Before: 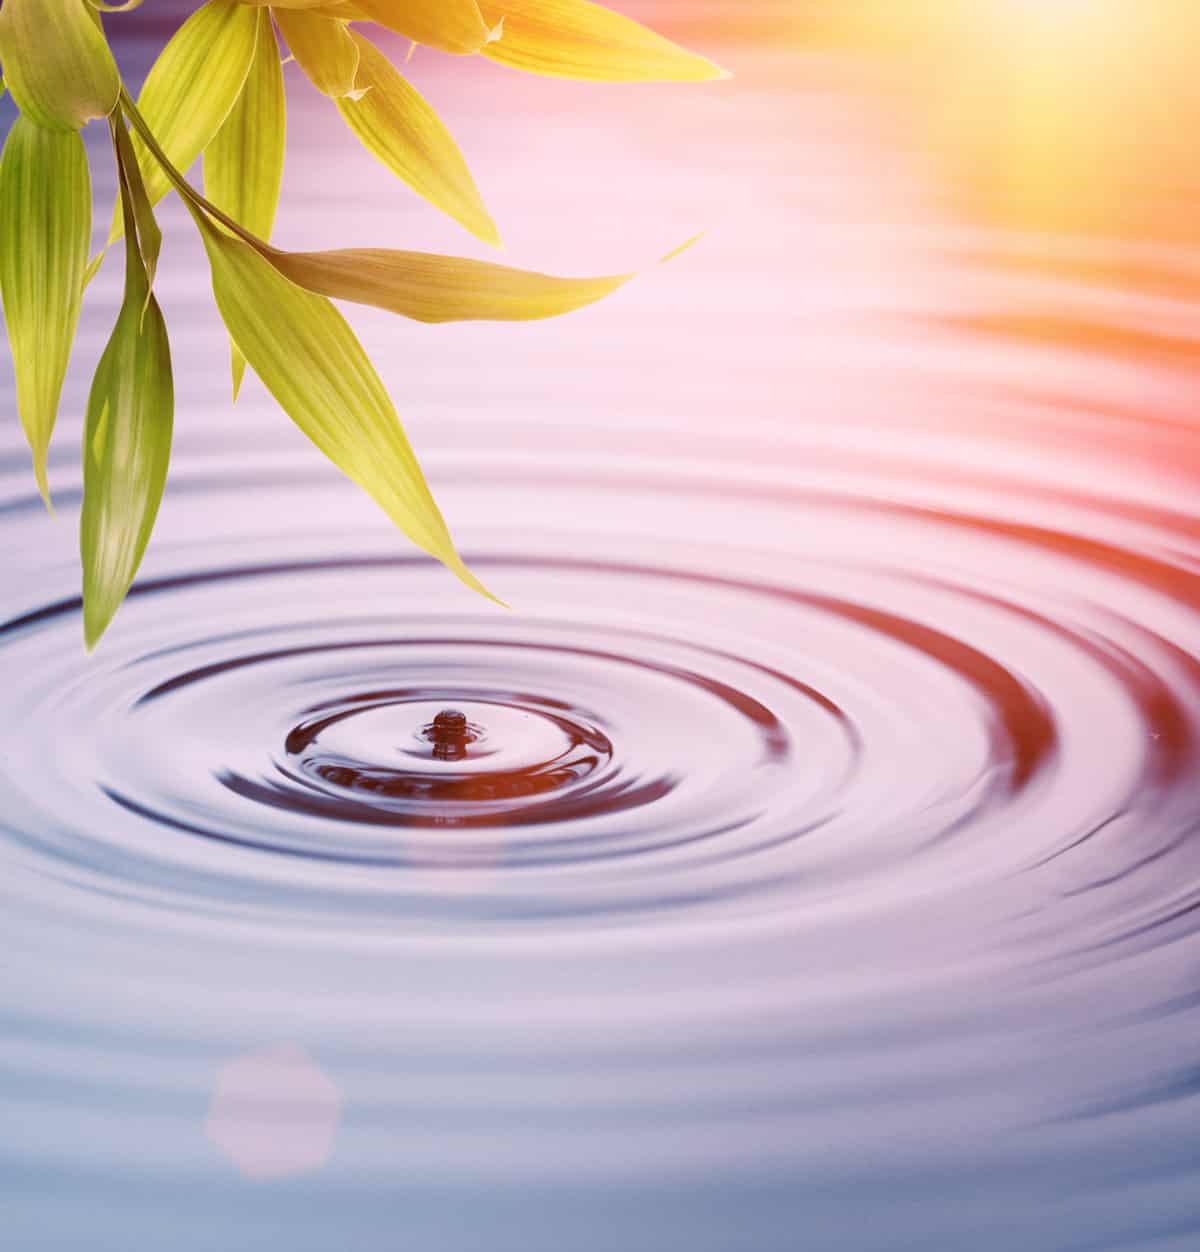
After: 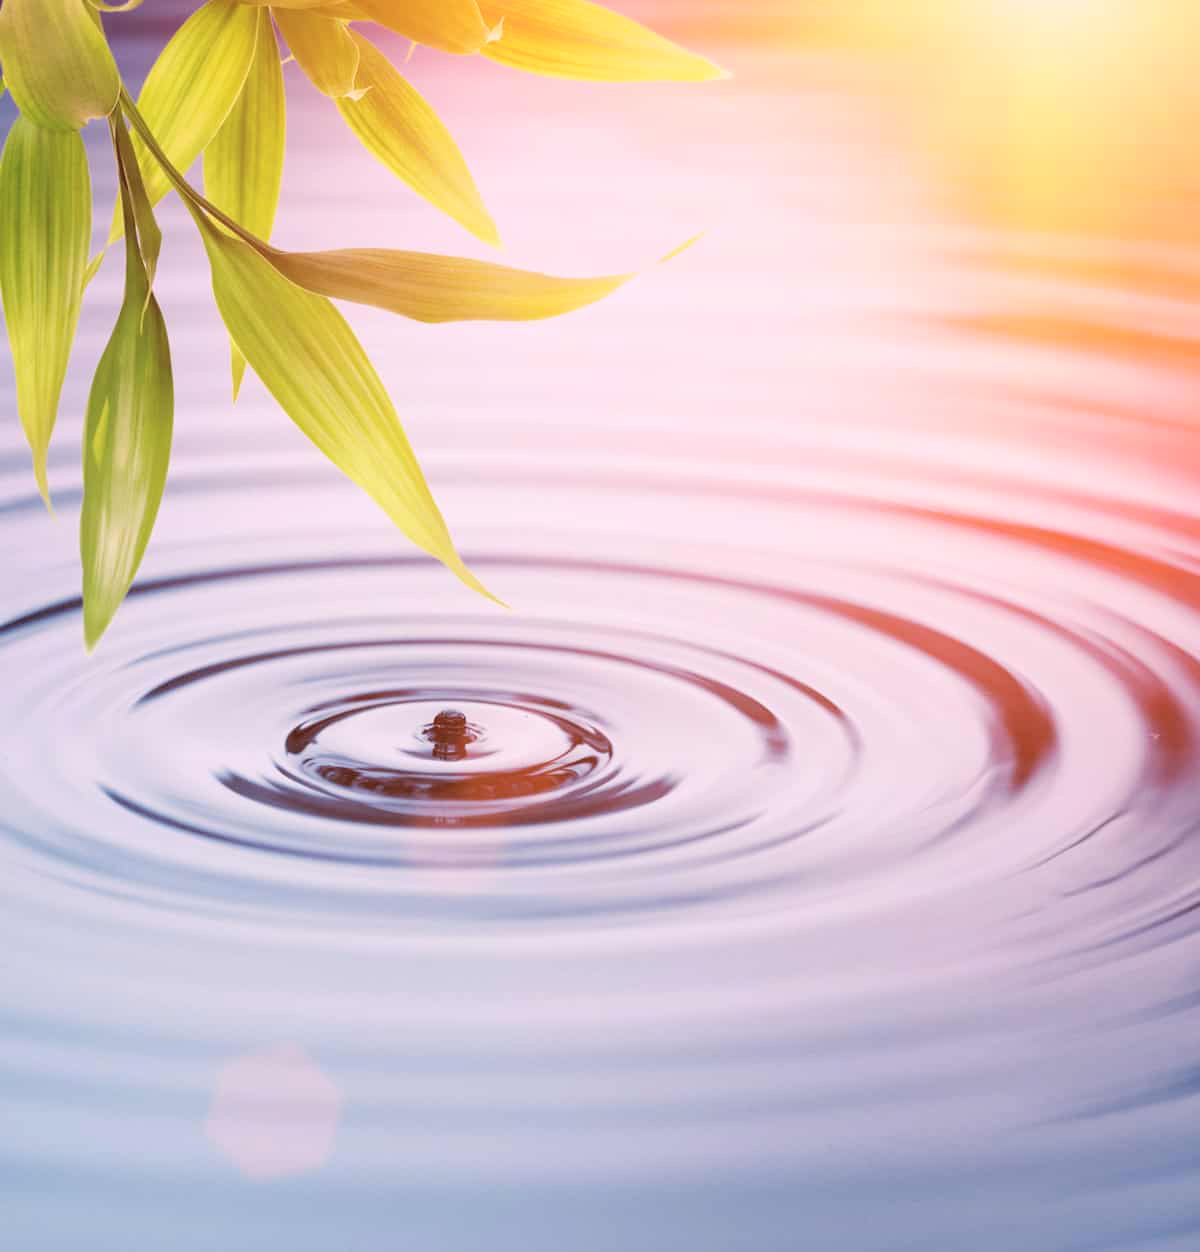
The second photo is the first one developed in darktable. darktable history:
contrast brightness saturation: brightness 0.146
